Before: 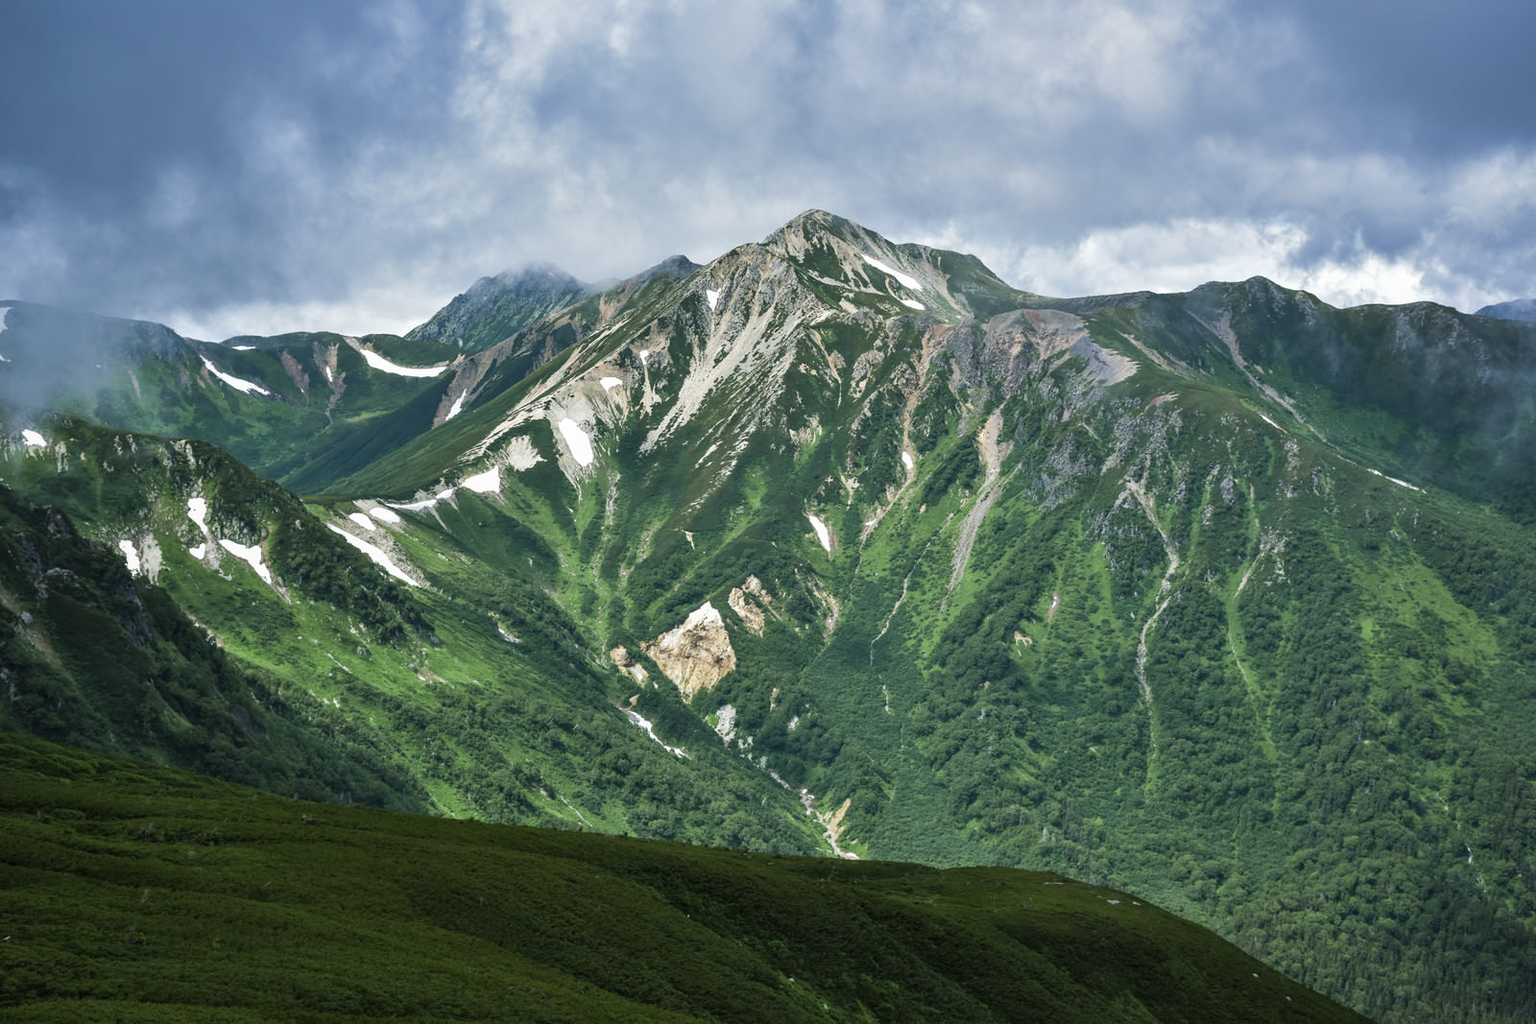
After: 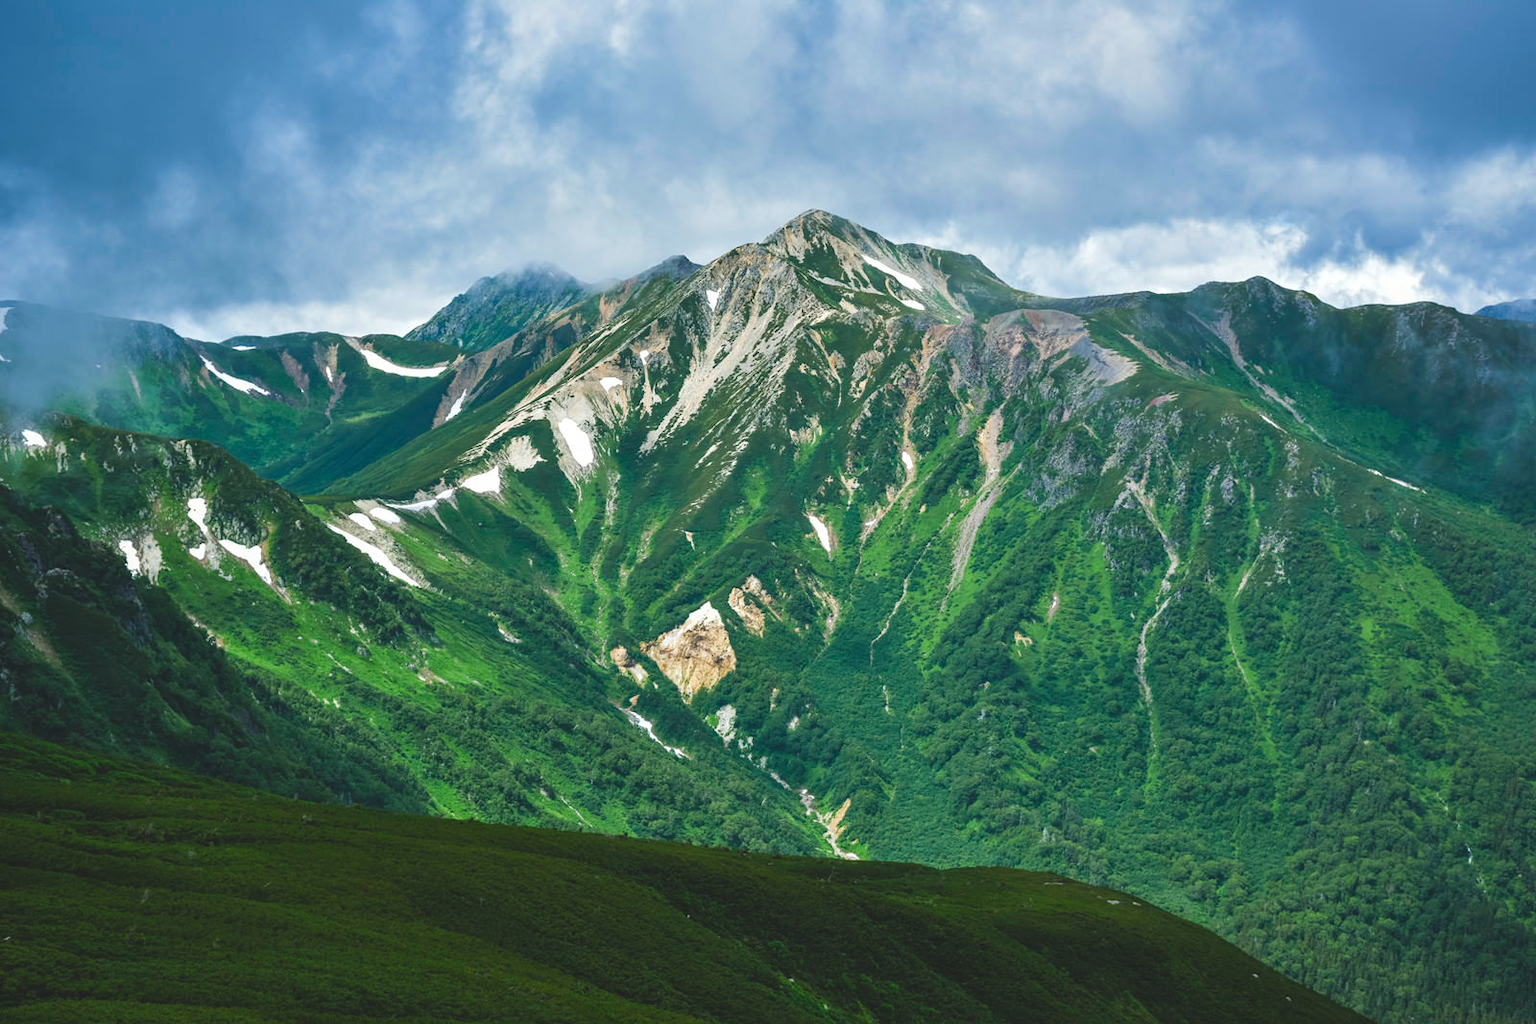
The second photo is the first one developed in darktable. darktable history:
color balance rgb: global offset › luminance 1.505%, perceptual saturation grading › global saturation 30.815%, global vibrance 9.539%
